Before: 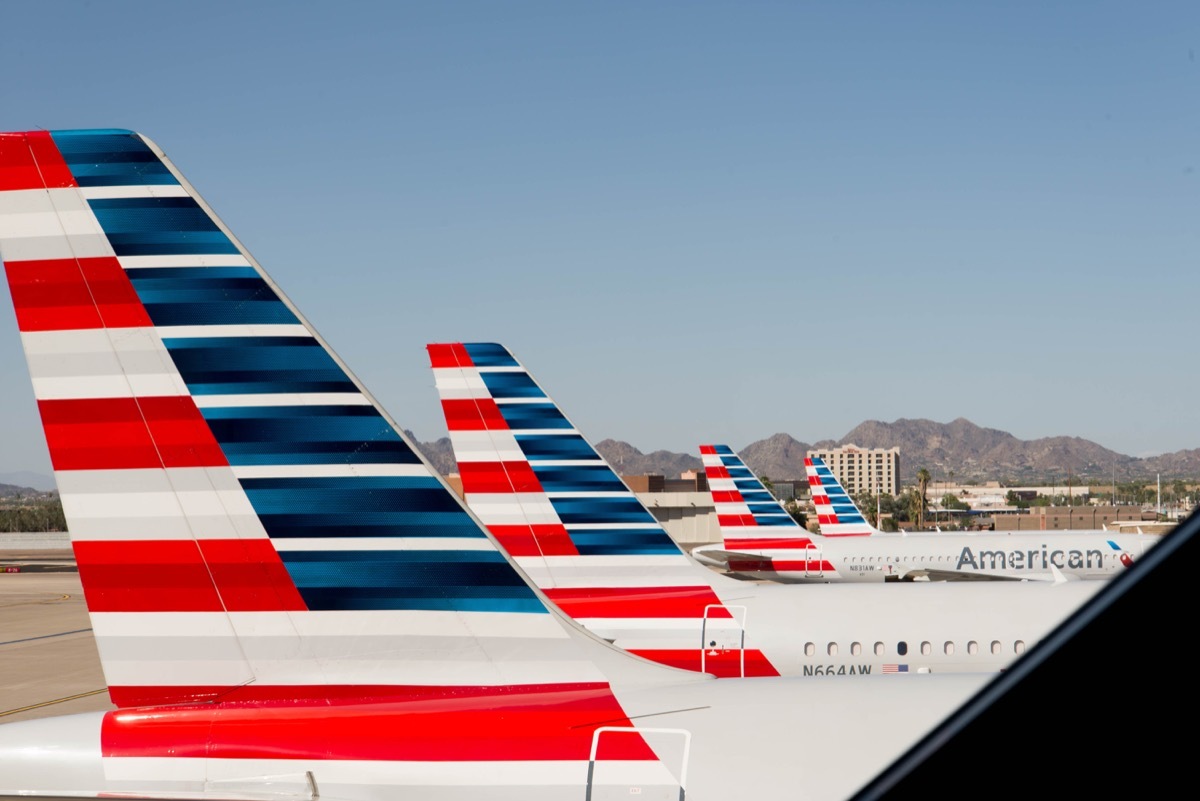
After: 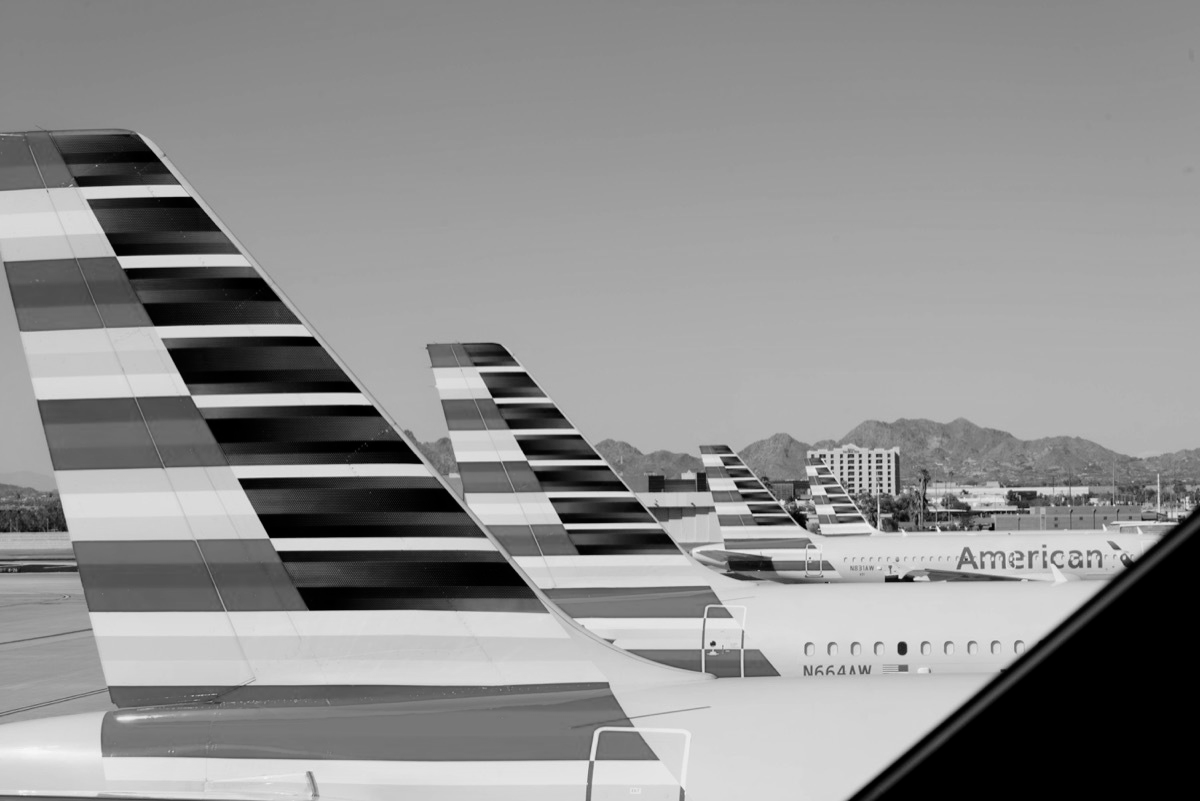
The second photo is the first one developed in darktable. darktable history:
white balance: red 1.042, blue 1.17
color balance: mode lift, gamma, gain (sRGB), lift [1.04, 1, 1, 0.97], gamma [1.01, 1, 1, 0.97], gain [0.96, 1, 1, 0.97]
color balance rgb: shadows lift › chroma 2%, shadows lift › hue 217.2°, power › hue 60°, highlights gain › chroma 1%, highlights gain › hue 69.6°, global offset › luminance -0.5%, perceptual saturation grading › global saturation 15%, global vibrance 15%
monochrome: on, module defaults
fill light: exposure -2 EV, width 8.6
